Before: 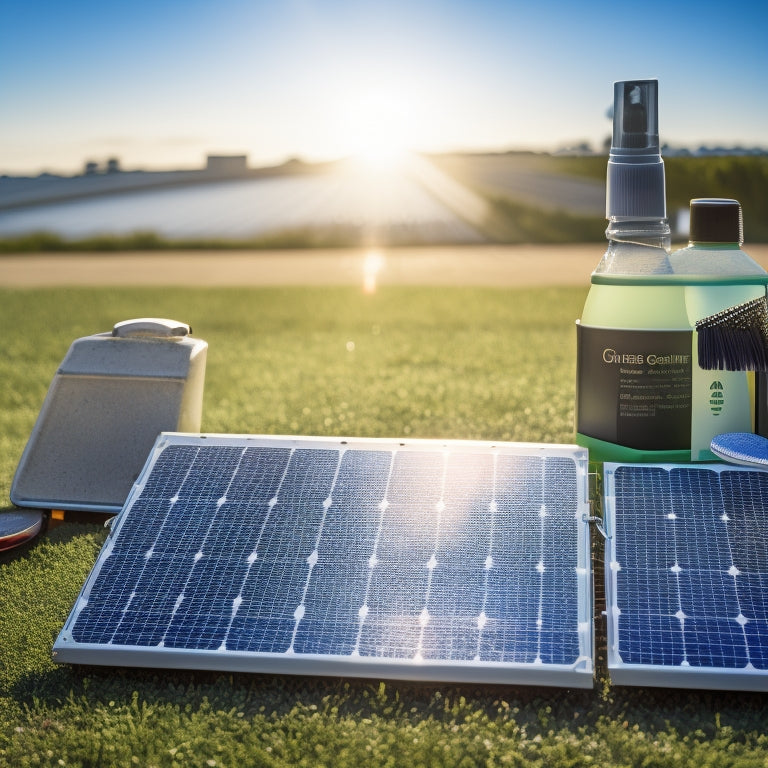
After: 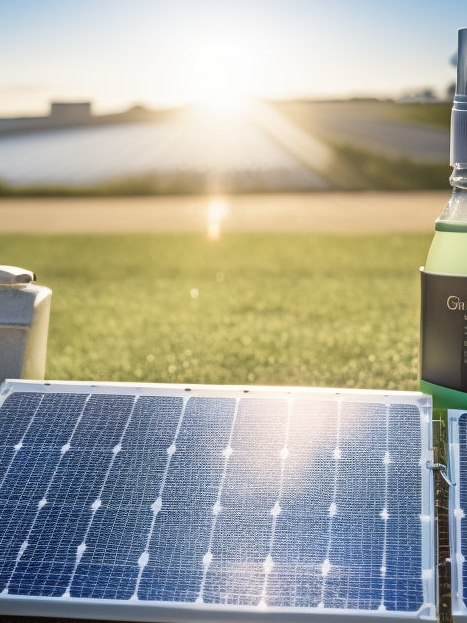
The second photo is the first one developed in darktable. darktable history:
crop: left 20.318%, top 6.953%, right 18.758%, bottom 11.884%
